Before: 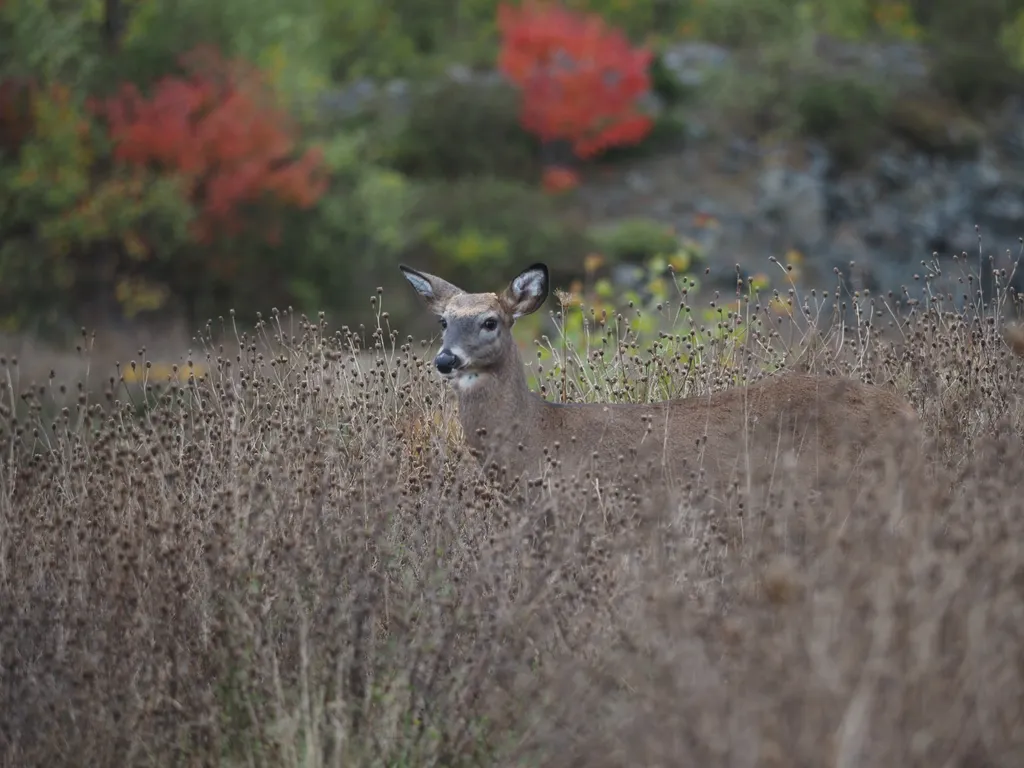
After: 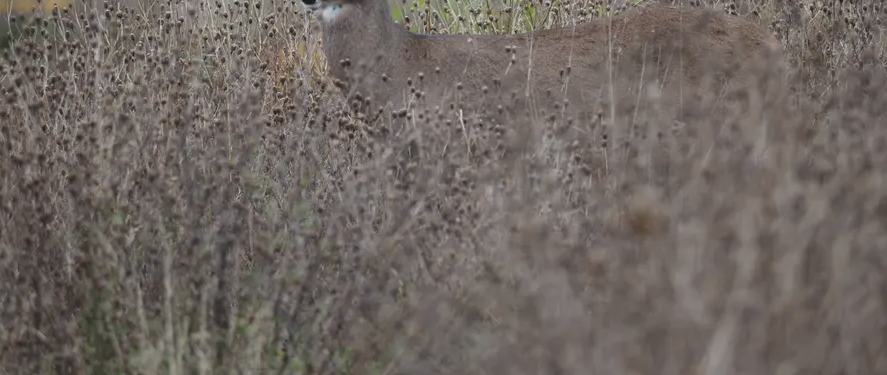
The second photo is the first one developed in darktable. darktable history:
color zones: curves: ch1 [(0.077, 0.436) (0.25, 0.5) (0.75, 0.5)]
crop and rotate: left 13.306%, top 48.129%, bottom 2.928%
